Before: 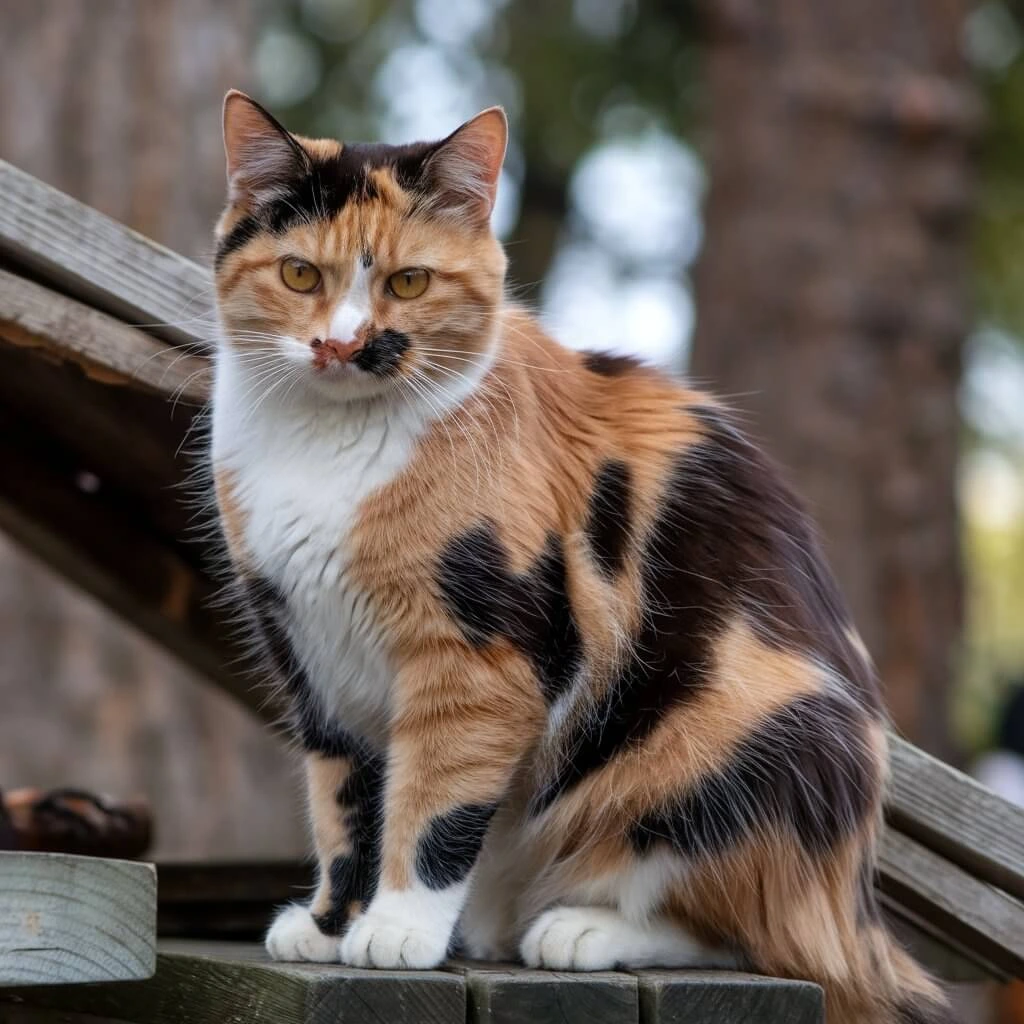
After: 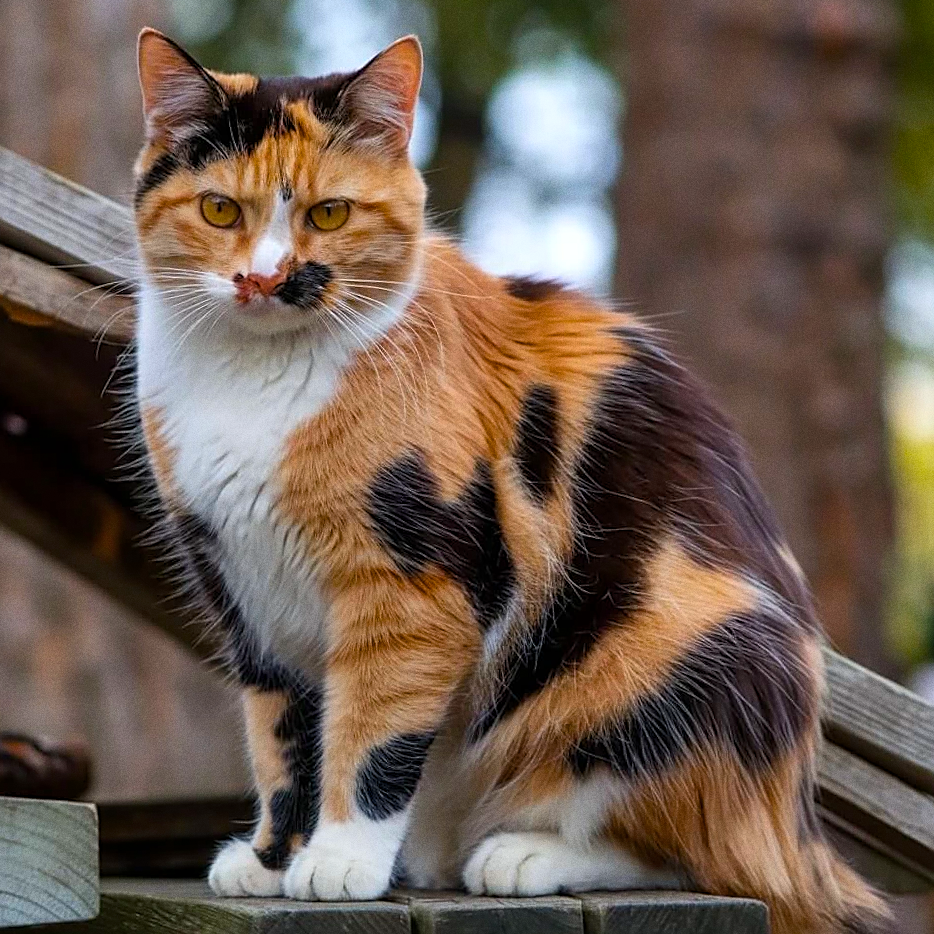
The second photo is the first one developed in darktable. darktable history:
color balance rgb: linear chroma grading › global chroma 15%, perceptual saturation grading › global saturation 30%
sharpen: on, module defaults
grain: coarseness 0.09 ISO
crop and rotate: angle 1.96°, left 5.673%, top 5.673%
